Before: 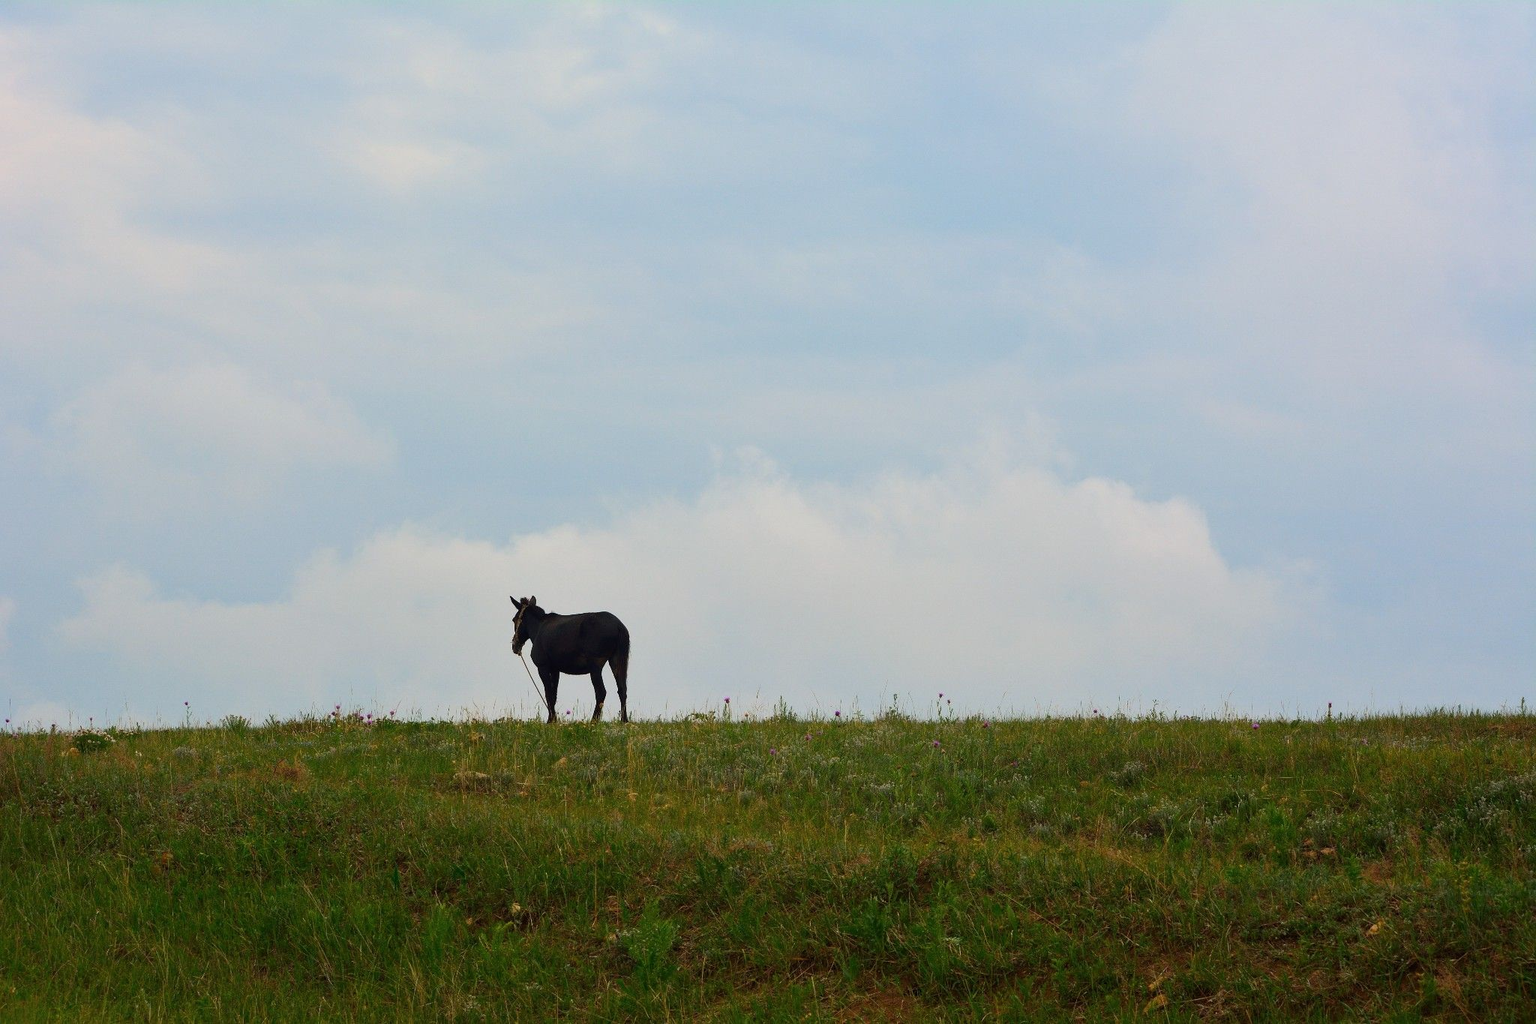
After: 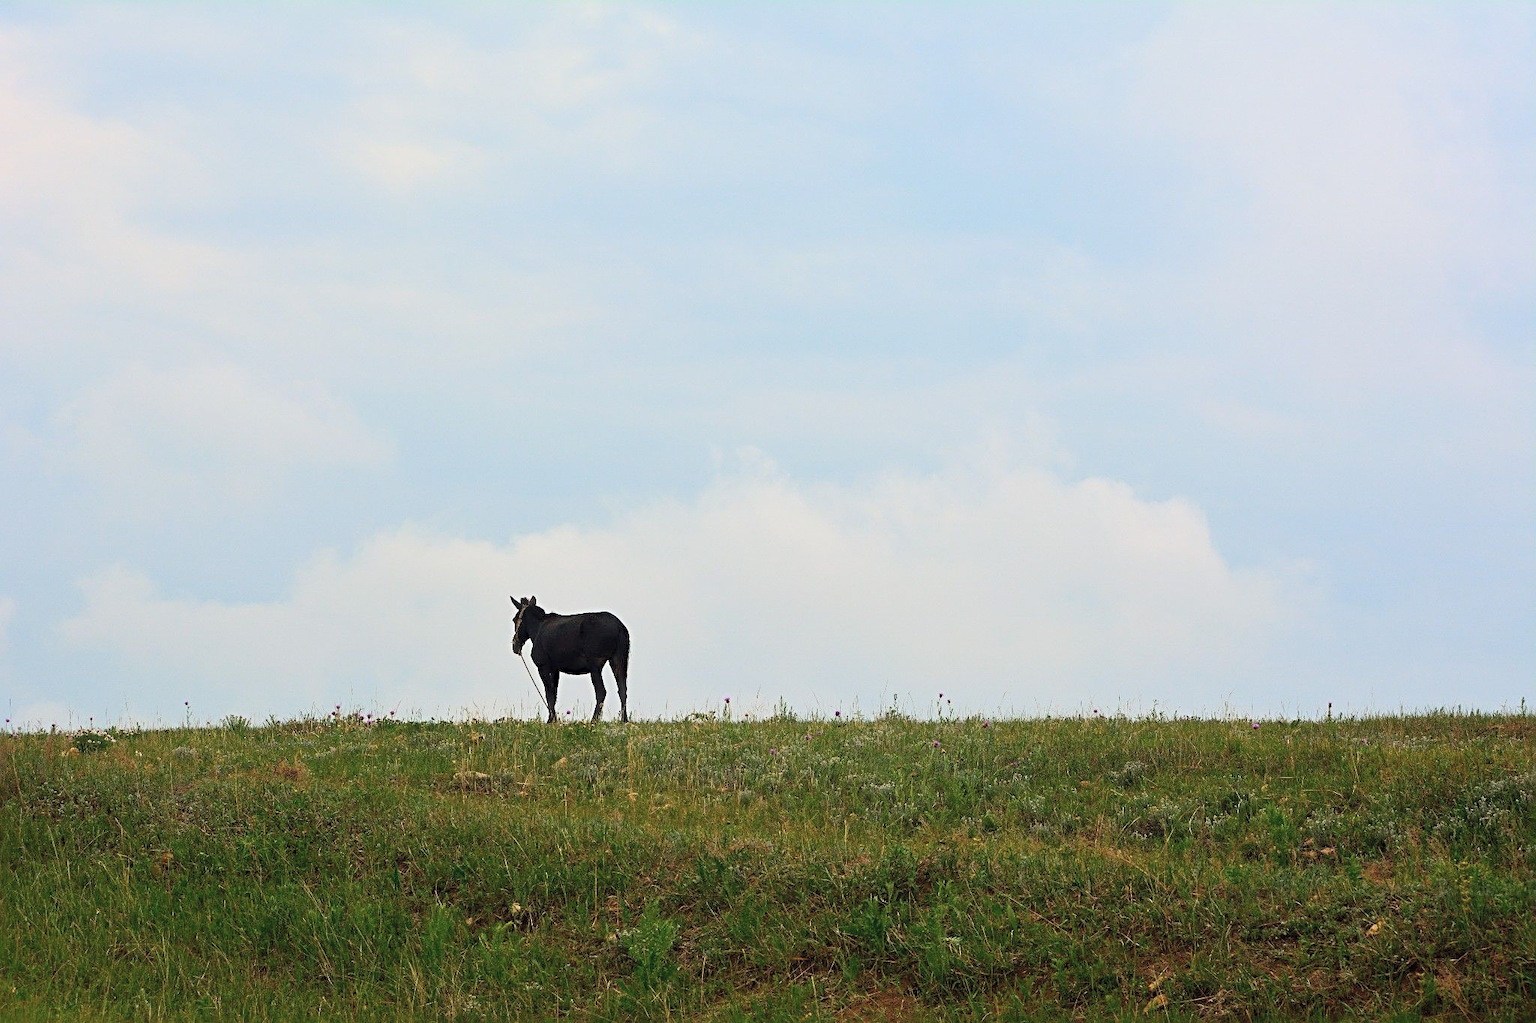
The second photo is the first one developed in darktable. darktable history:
color balance: mode lift, gamma, gain (sRGB), lift [0.97, 1, 1, 1], gamma [1.03, 1, 1, 1]
haze removal: strength -0.05
sharpen: radius 4
contrast brightness saturation: contrast 0.14, brightness 0.21
